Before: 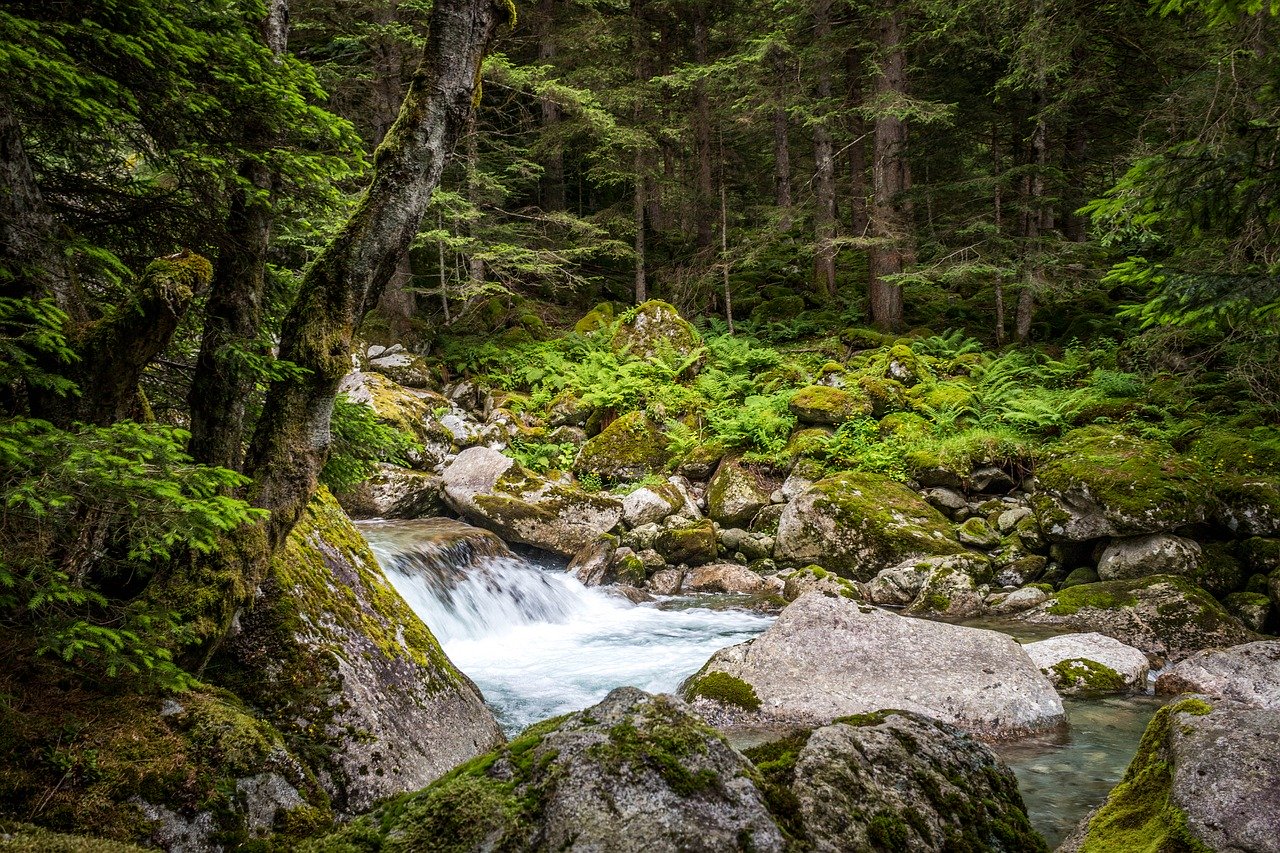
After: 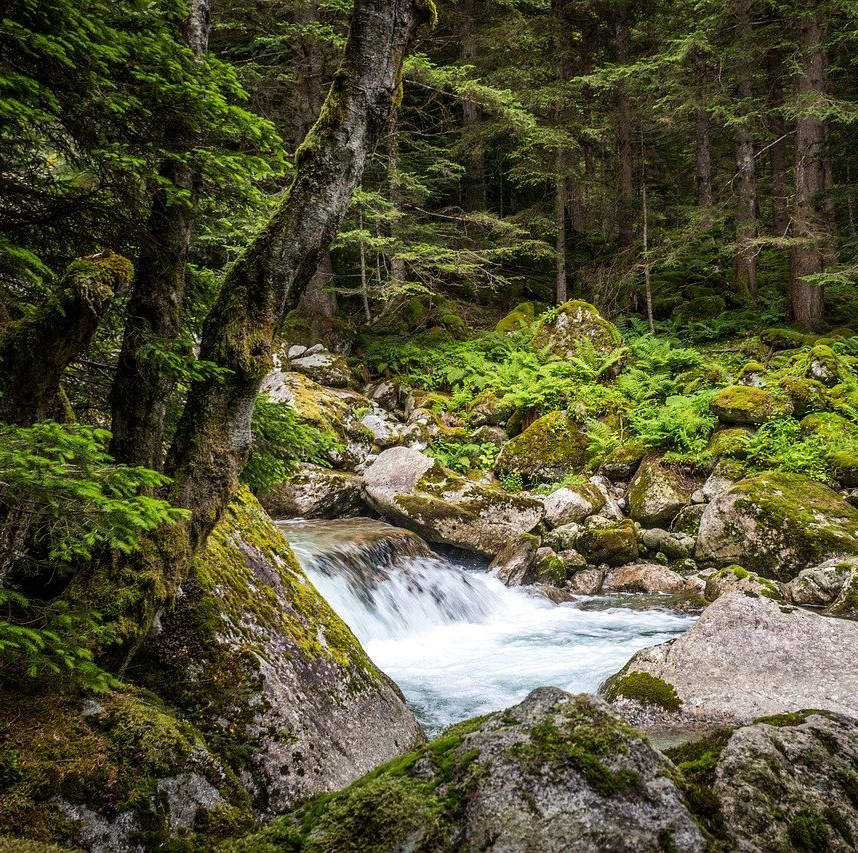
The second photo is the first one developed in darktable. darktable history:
crop and rotate: left 6.217%, right 26.705%
